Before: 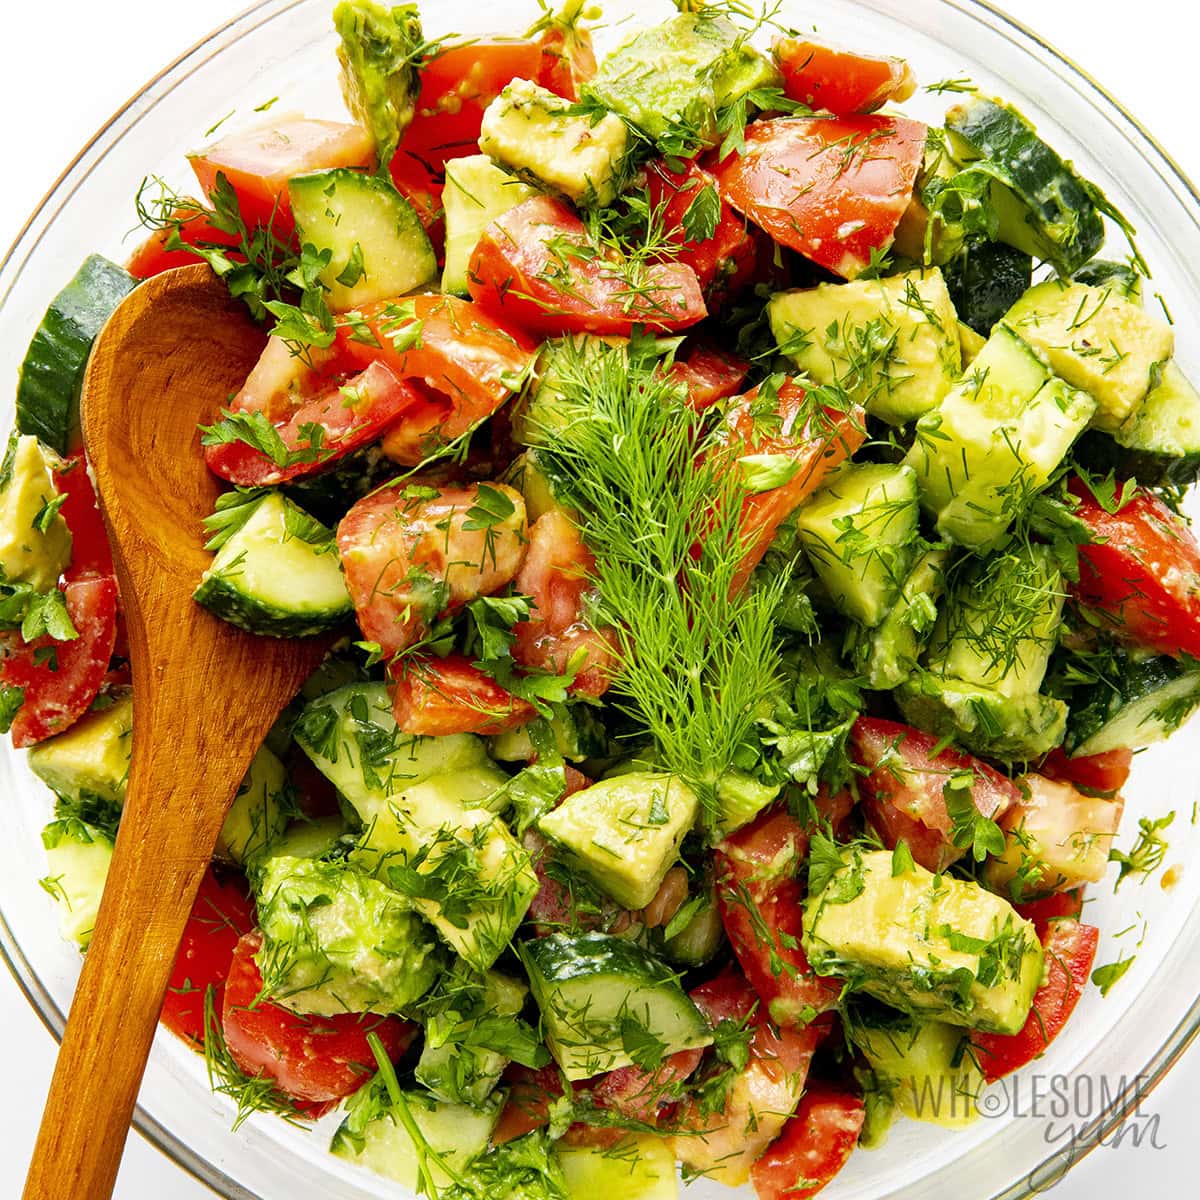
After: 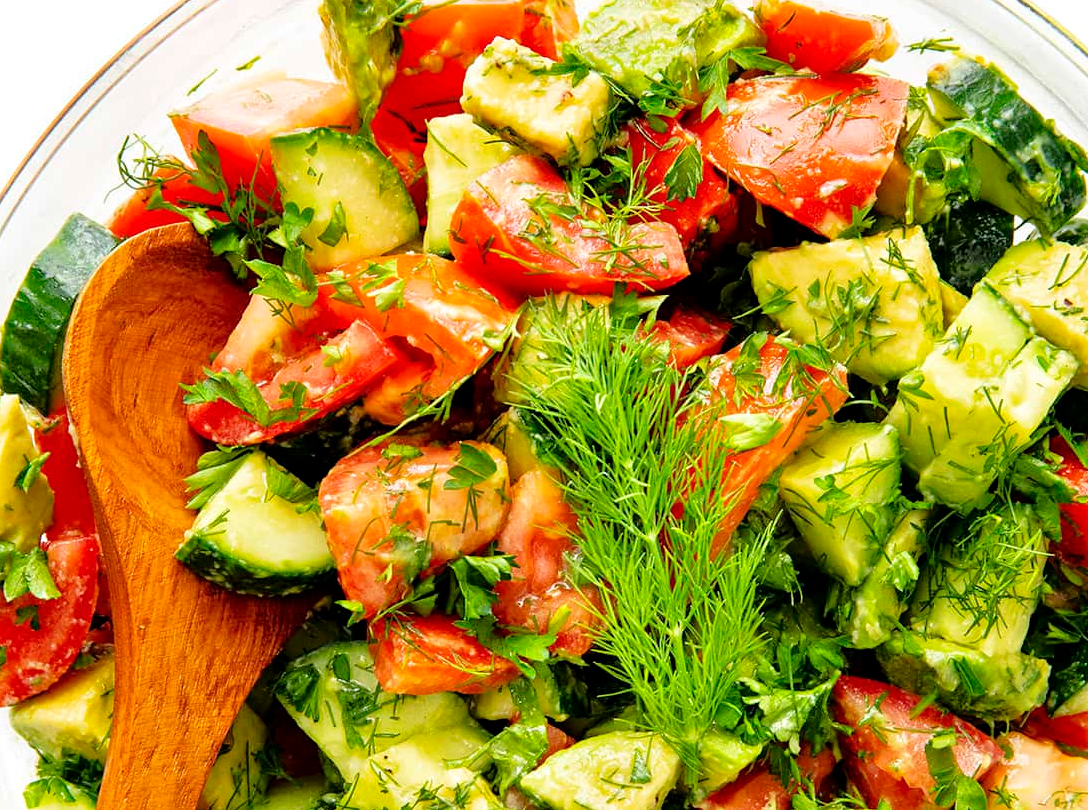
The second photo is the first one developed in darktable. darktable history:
tone equalizer: -8 EV 0.001 EV, -7 EV -0.004 EV, -6 EV 0.009 EV, -5 EV 0.032 EV, -4 EV 0.276 EV, -3 EV 0.644 EV, -2 EV 0.584 EV, -1 EV 0.187 EV, +0 EV 0.024 EV
crop: left 1.509%, top 3.452%, right 7.696%, bottom 28.452%
